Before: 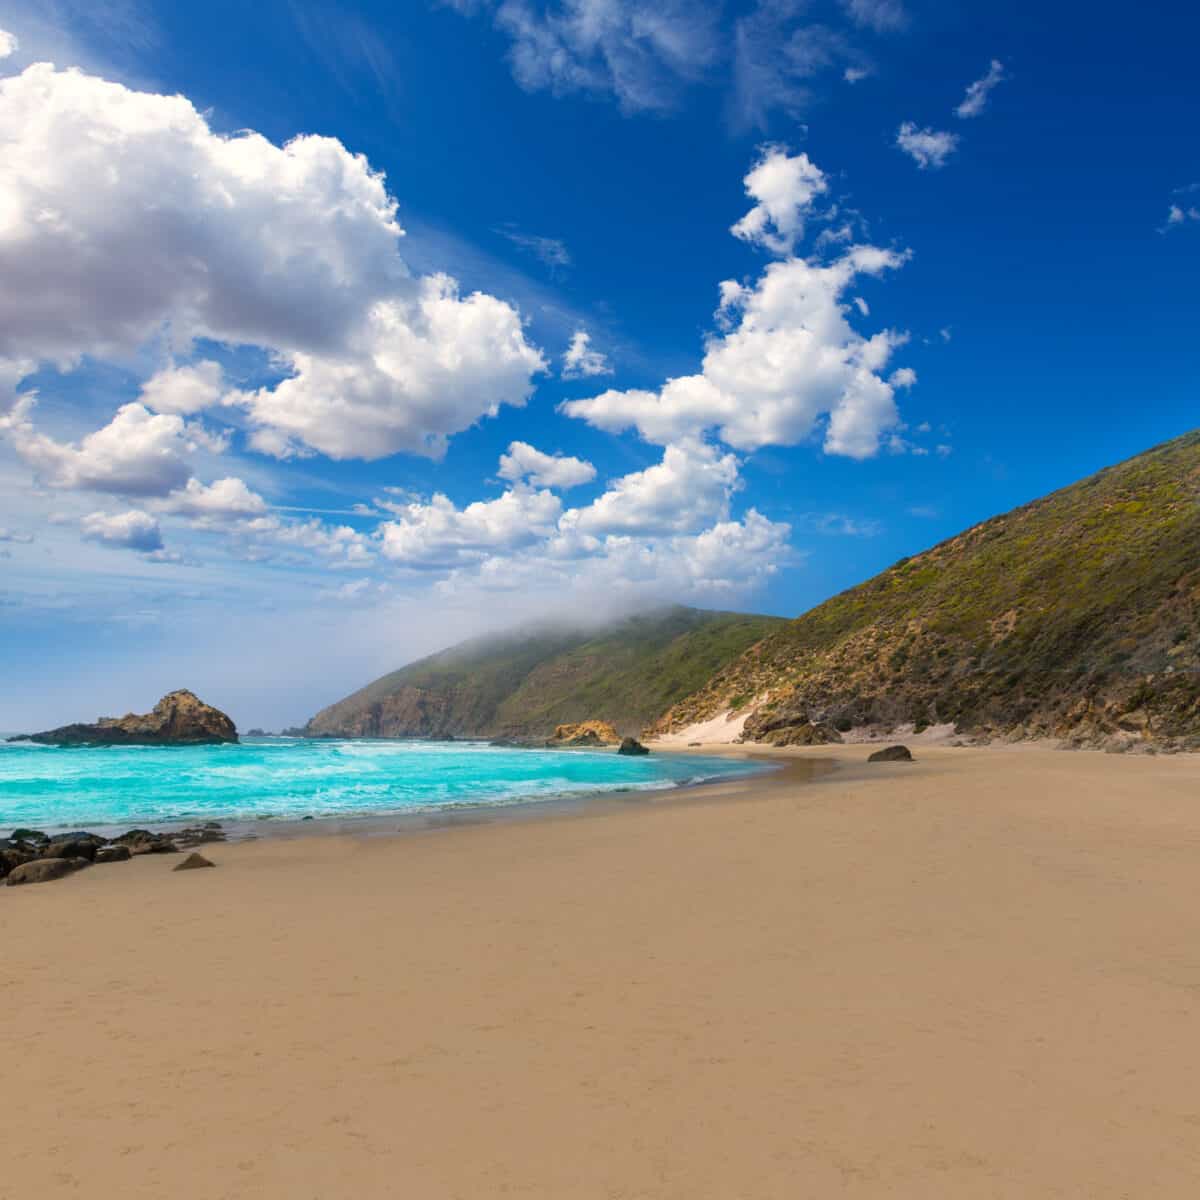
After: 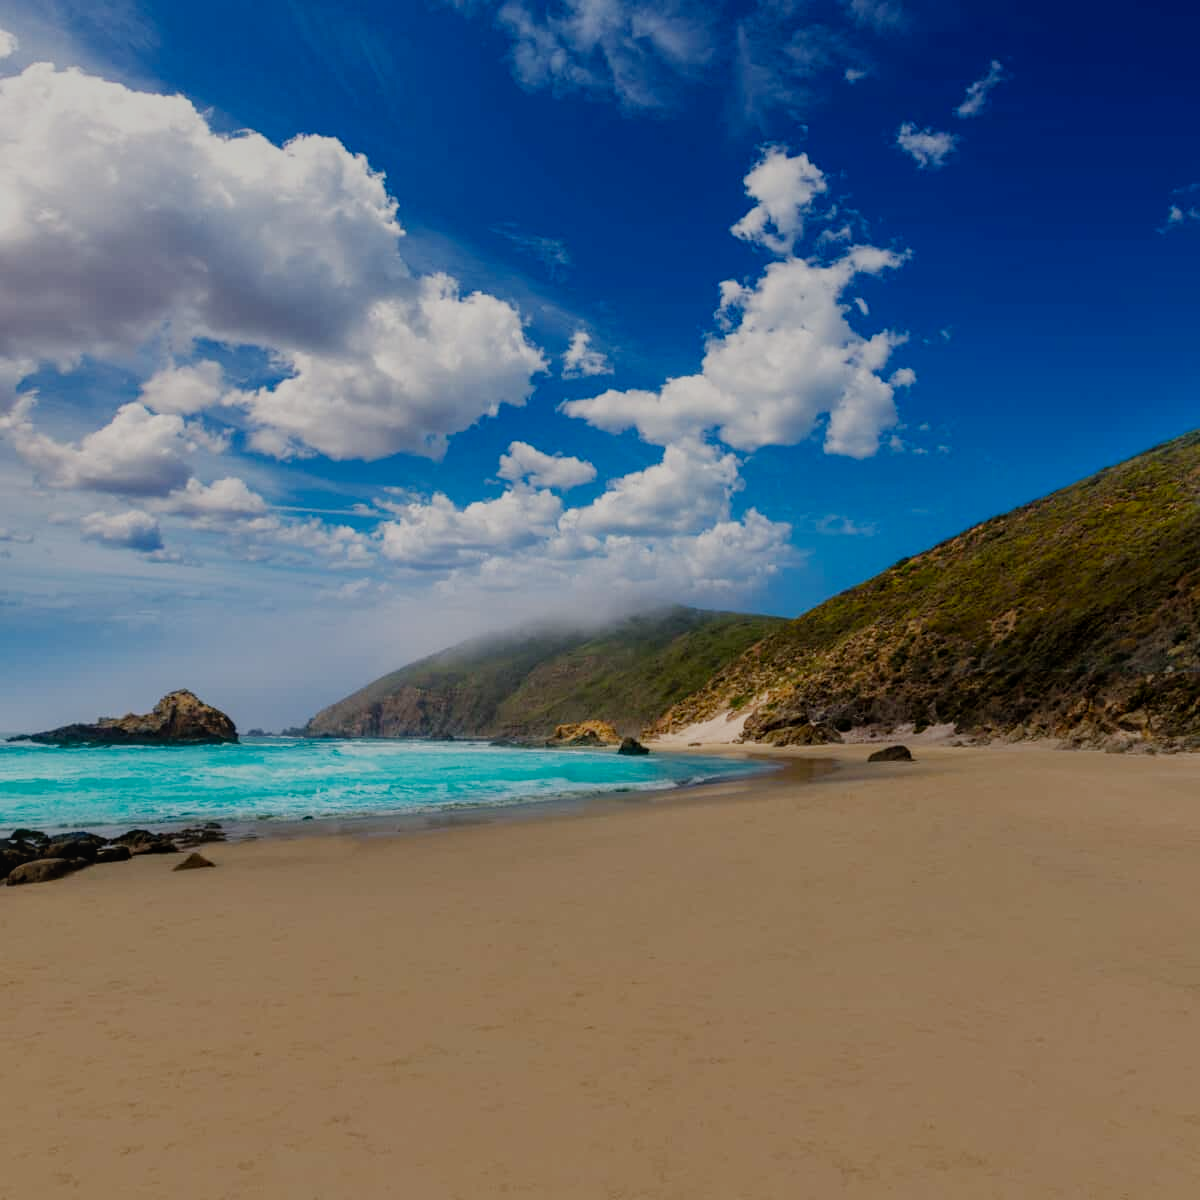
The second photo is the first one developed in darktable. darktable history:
filmic rgb: middle gray luminance 29%, black relative exposure -10.3 EV, white relative exposure 5.5 EV, threshold 6 EV, target black luminance 0%, hardness 3.95, latitude 2.04%, contrast 1.132, highlights saturation mix 5%, shadows ↔ highlights balance 15.11%, add noise in highlights 0, preserve chrominance no, color science v3 (2019), use custom middle-gray values true, iterations of high-quality reconstruction 0, contrast in highlights soft, enable highlight reconstruction true
local contrast: detail 110%
